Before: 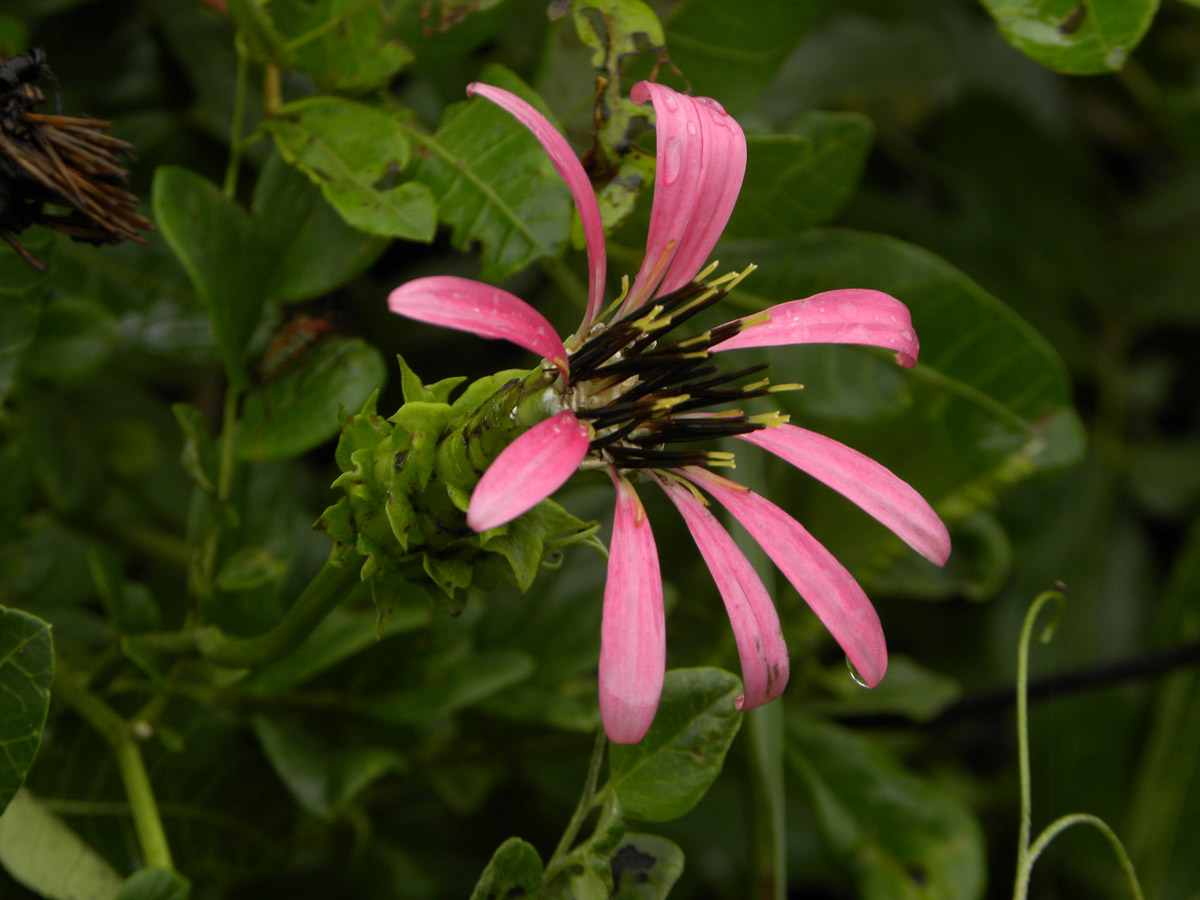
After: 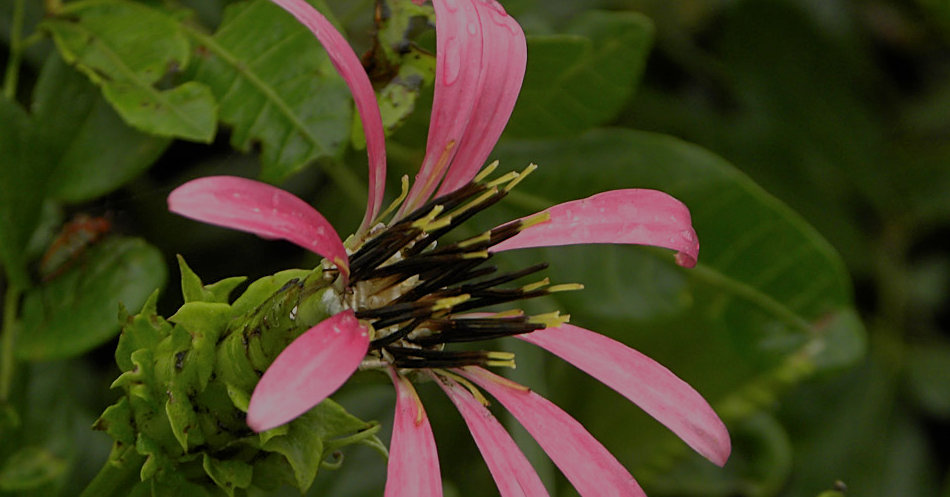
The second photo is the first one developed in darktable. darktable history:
sharpen: on, module defaults
tone equalizer: -8 EV 0.262 EV, -7 EV 0.445 EV, -6 EV 0.426 EV, -5 EV 0.266 EV, -3 EV -0.273 EV, -2 EV -0.434 EV, -1 EV -0.399 EV, +0 EV -0.236 EV
crop: left 18.352%, top 11.126%, right 2.439%, bottom 33.548%
exposure: exposure 0.08 EV, compensate highlight preservation false
filmic rgb: black relative exposure -13.01 EV, white relative exposure 4.04 EV, target white luminance 85.028%, hardness 6.29, latitude 41.44%, contrast 0.866, shadows ↔ highlights balance 9.2%
